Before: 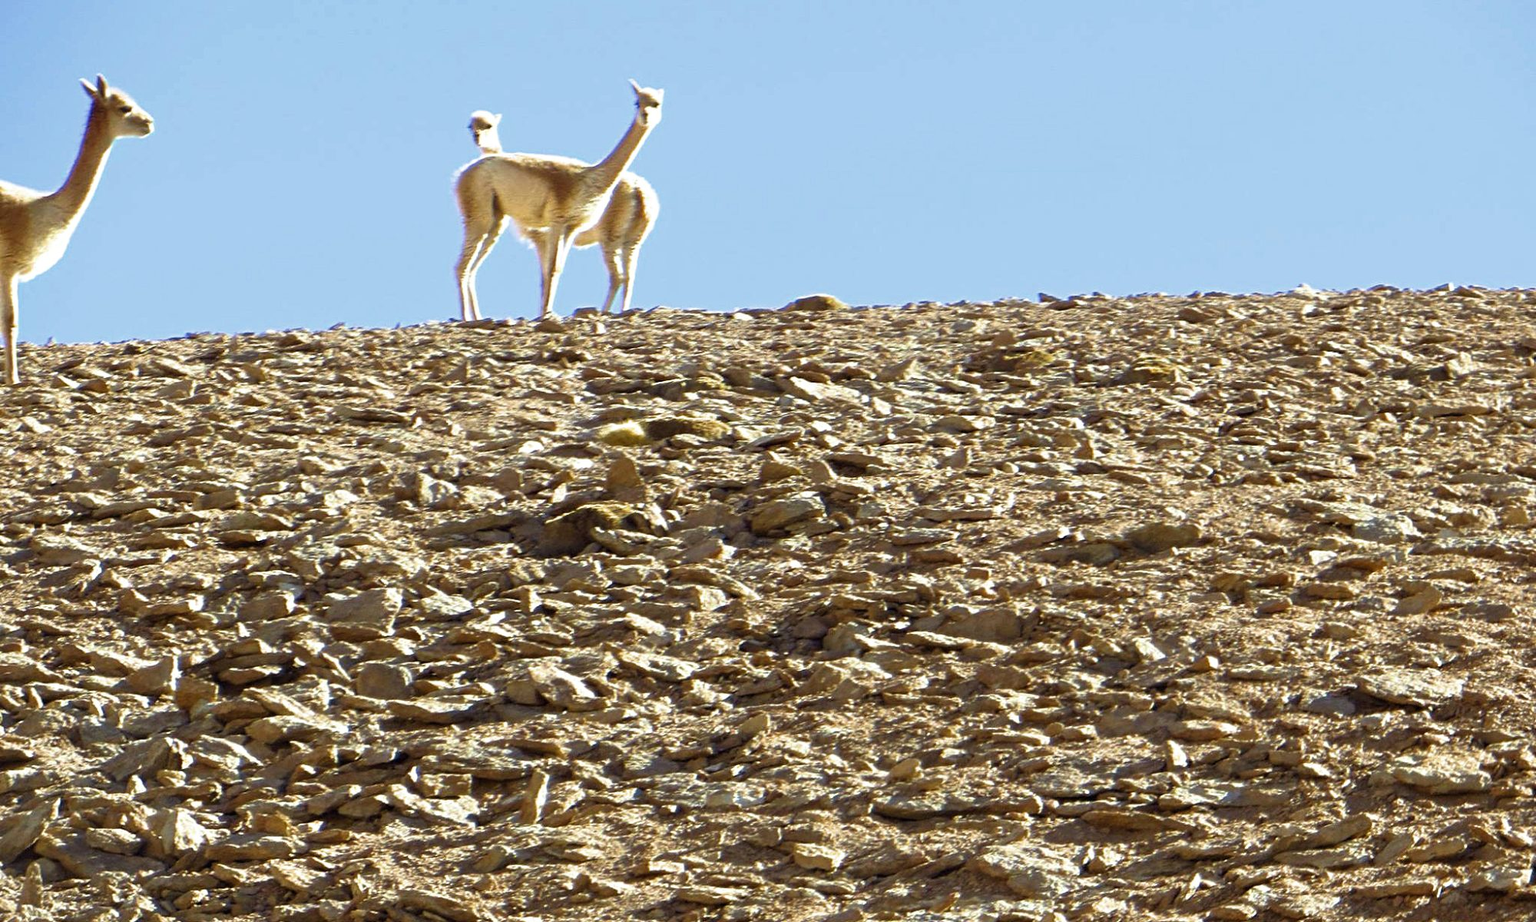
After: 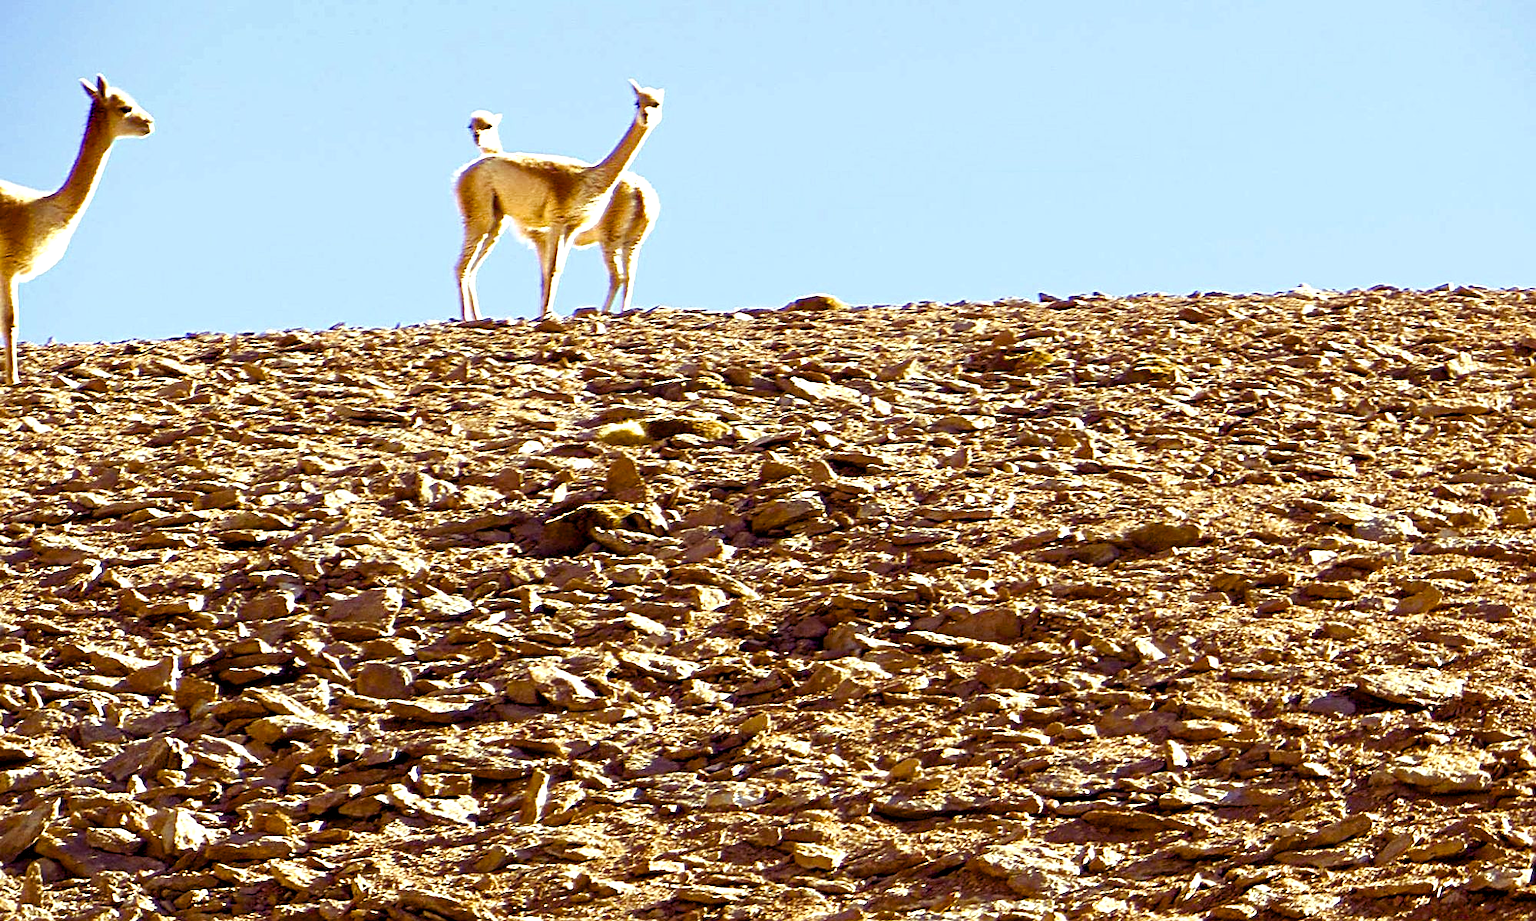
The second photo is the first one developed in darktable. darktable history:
sharpen: on, module defaults
color balance rgb: shadows lift › luminance -21.66%, shadows lift › chroma 8.98%, shadows lift › hue 283.37°, power › chroma 1.55%, power › hue 25.59°, highlights gain › luminance 6.08%, highlights gain › chroma 2.55%, highlights gain › hue 90°, global offset › luminance -0.87%, perceptual saturation grading › global saturation 27.49%, perceptual saturation grading › highlights -28.39%, perceptual saturation grading › mid-tones 15.22%, perceptual saturation grading › shadows 33.98%, perceptual brilliance grading › highlights 10%, perceptual brilliance grading › mid-tones 5%
